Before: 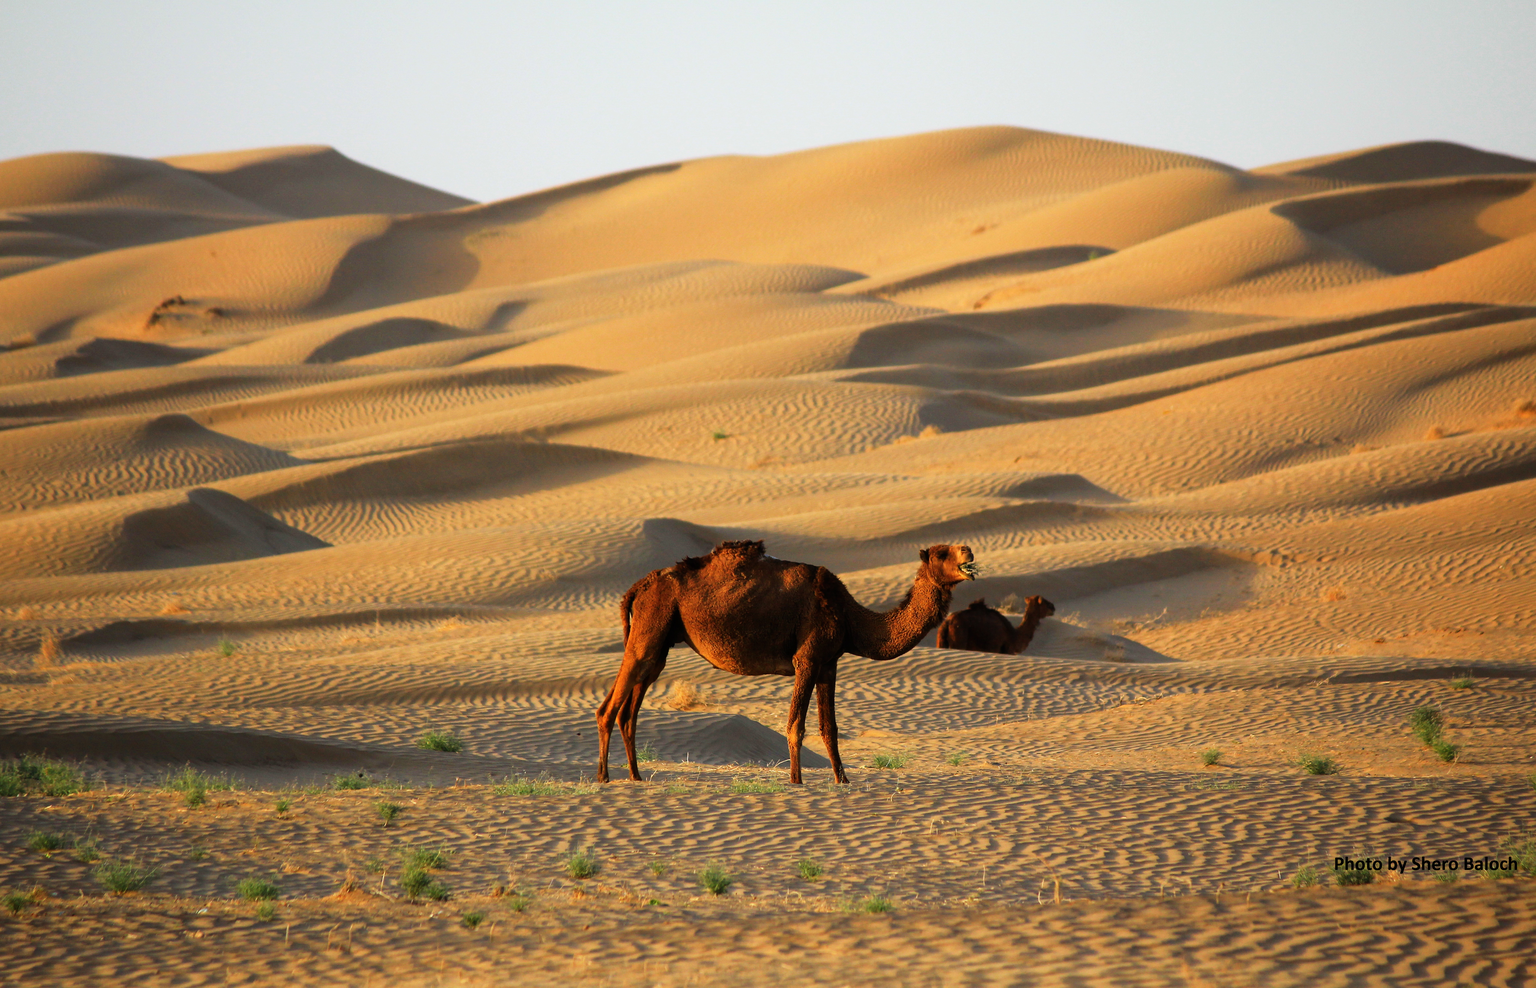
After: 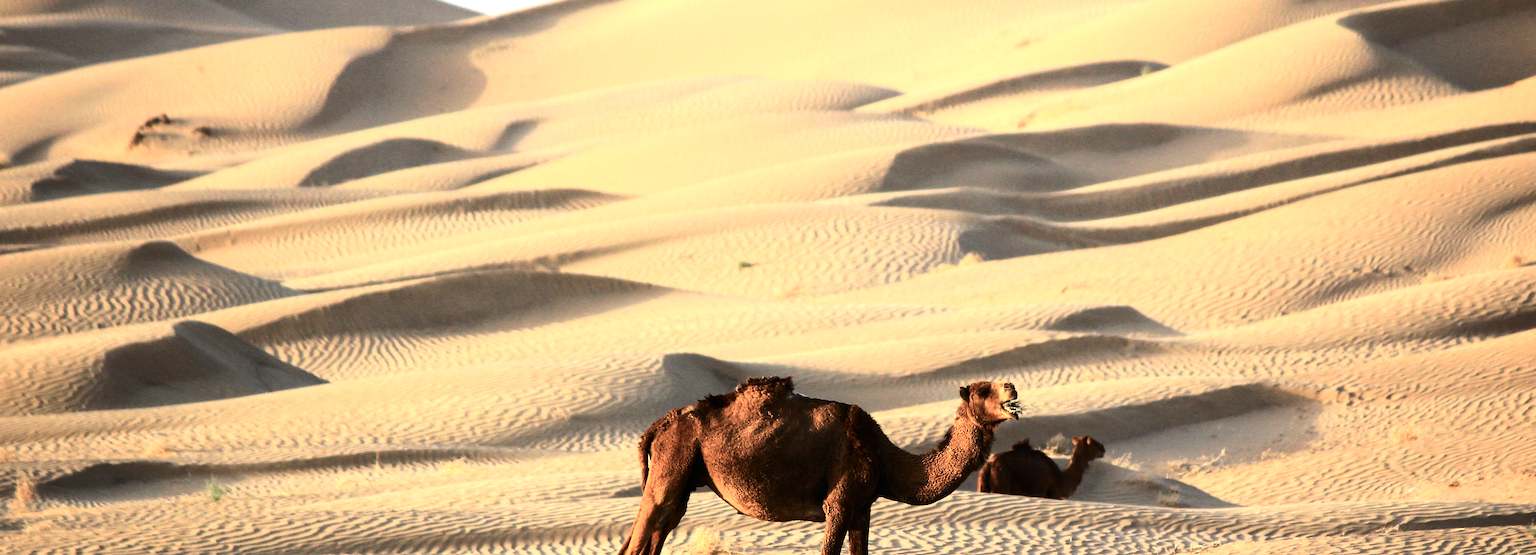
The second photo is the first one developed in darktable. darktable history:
crop: left 1.744%, top 19.225%, right 5.069%, bottom 28.357%
exposure: black level correction 0, exposure 0.95 EV, compensate exposure bias true, compensate highlight preservation false
contrast brightness saturation: contrast 0.25, saturation -0.31
